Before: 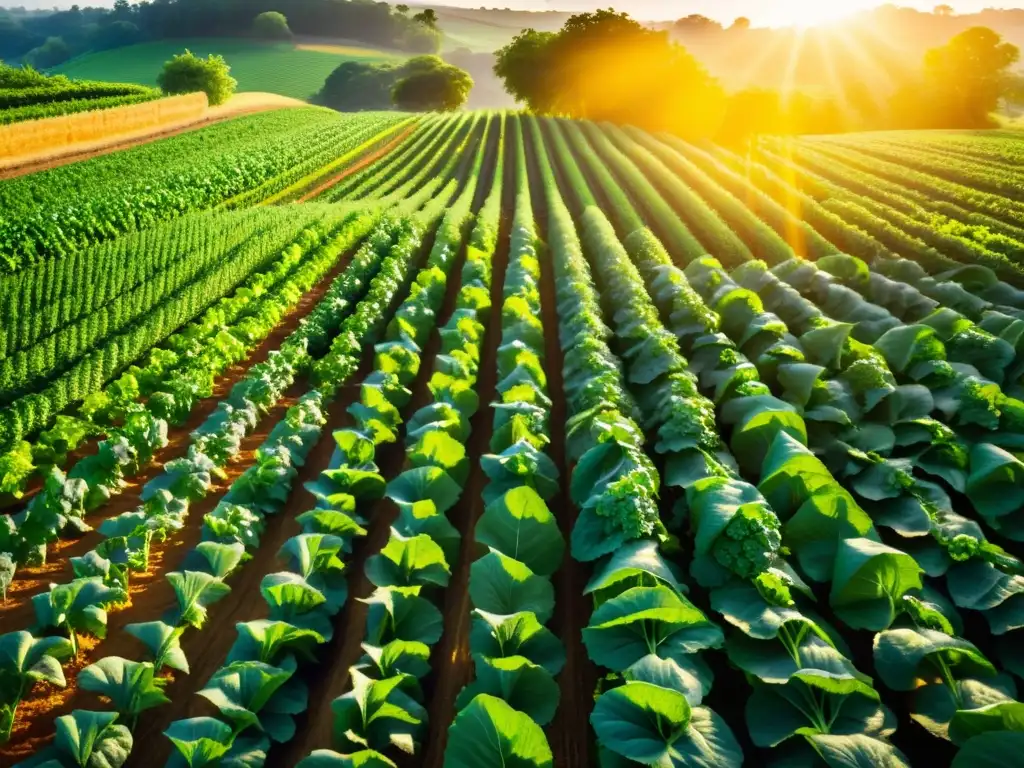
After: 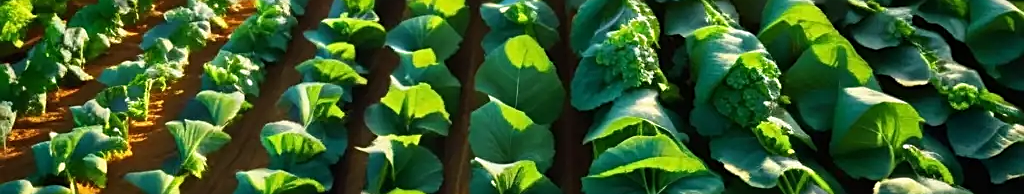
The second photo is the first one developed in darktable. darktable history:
sharpen: on, module defaults
crop and rotate: top 58.728%, bottom 15.943%
